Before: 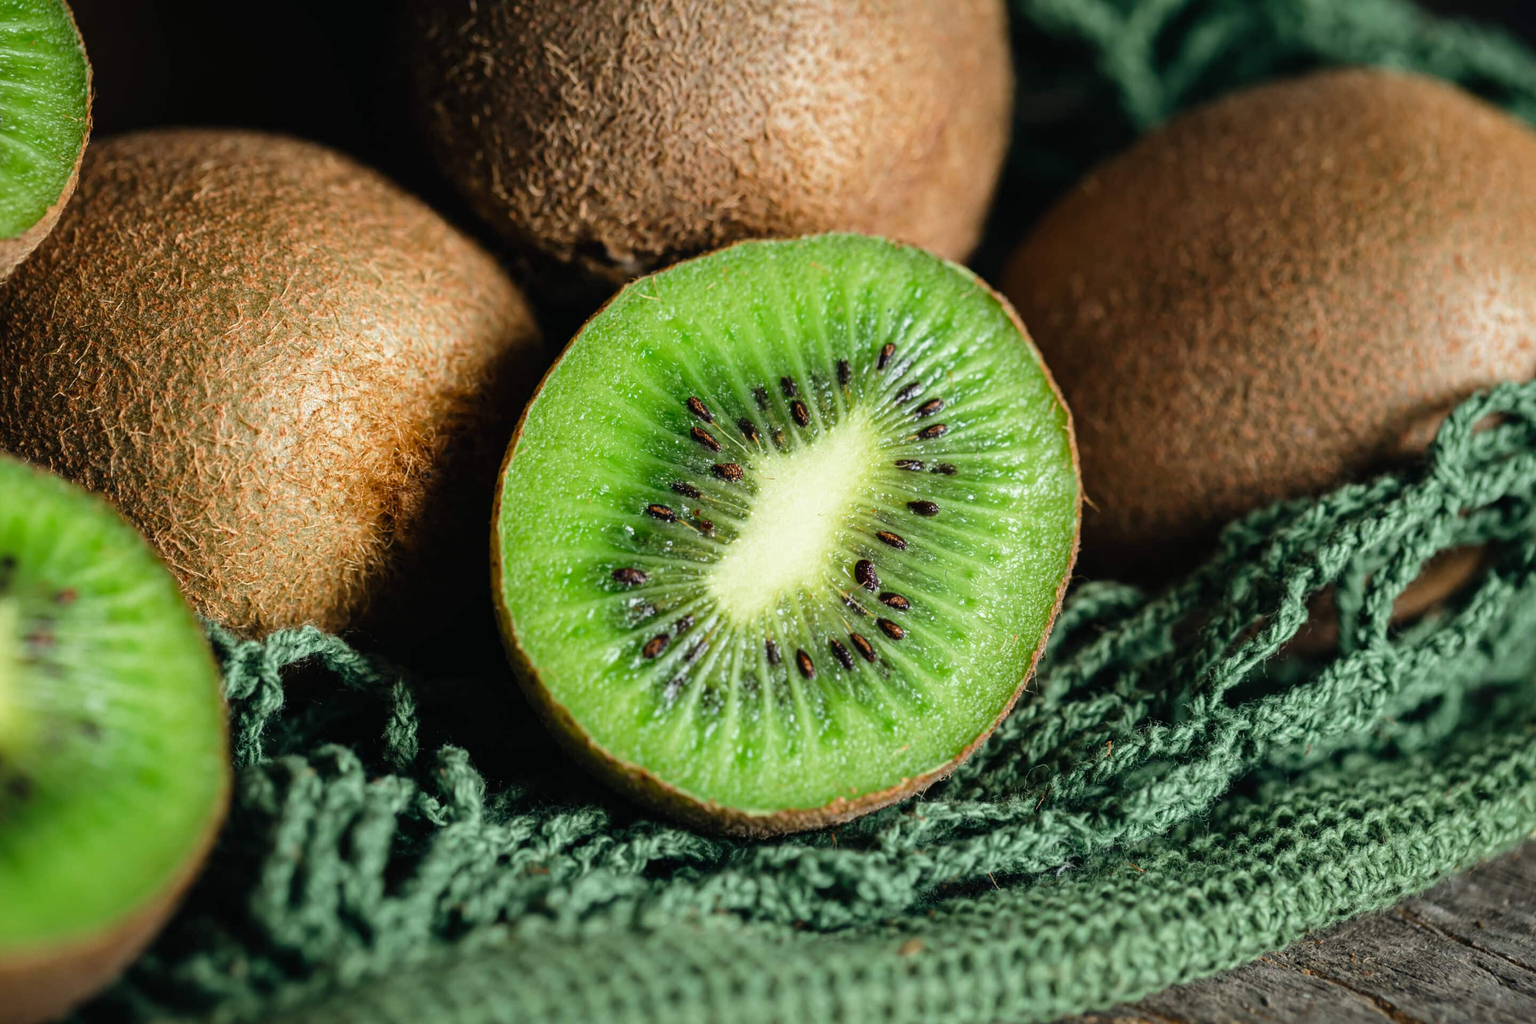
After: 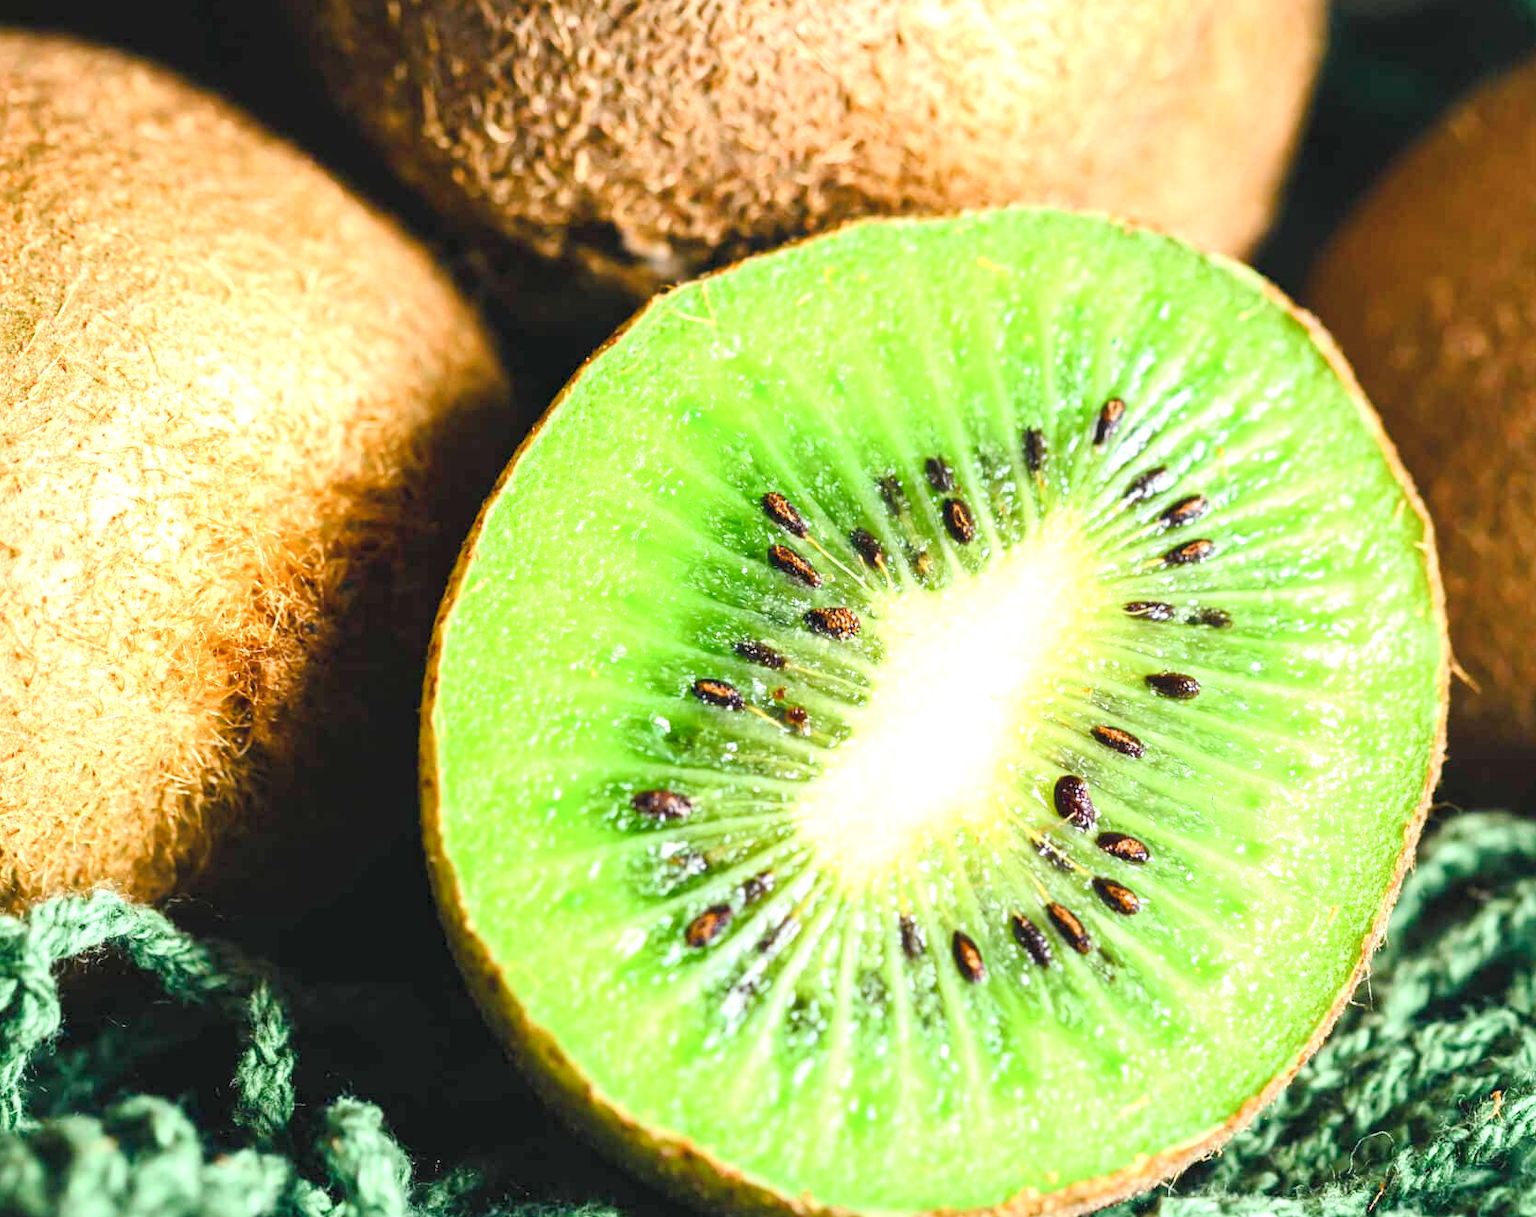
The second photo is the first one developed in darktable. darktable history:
contrast brightness saturation: contrast 0.139, brightness 0.224
crop: left 16.225%, top 11.188%, right 26.287%, bottom 20.442%
exposure: exposure 1.256 EV, compensate highlight preservation false
color balance rgb: perceptual saturation grading › global saturation 20%, perceptual saturation grading › highlights -25.012%, perceptual saturation grading › shadows 50.107%
